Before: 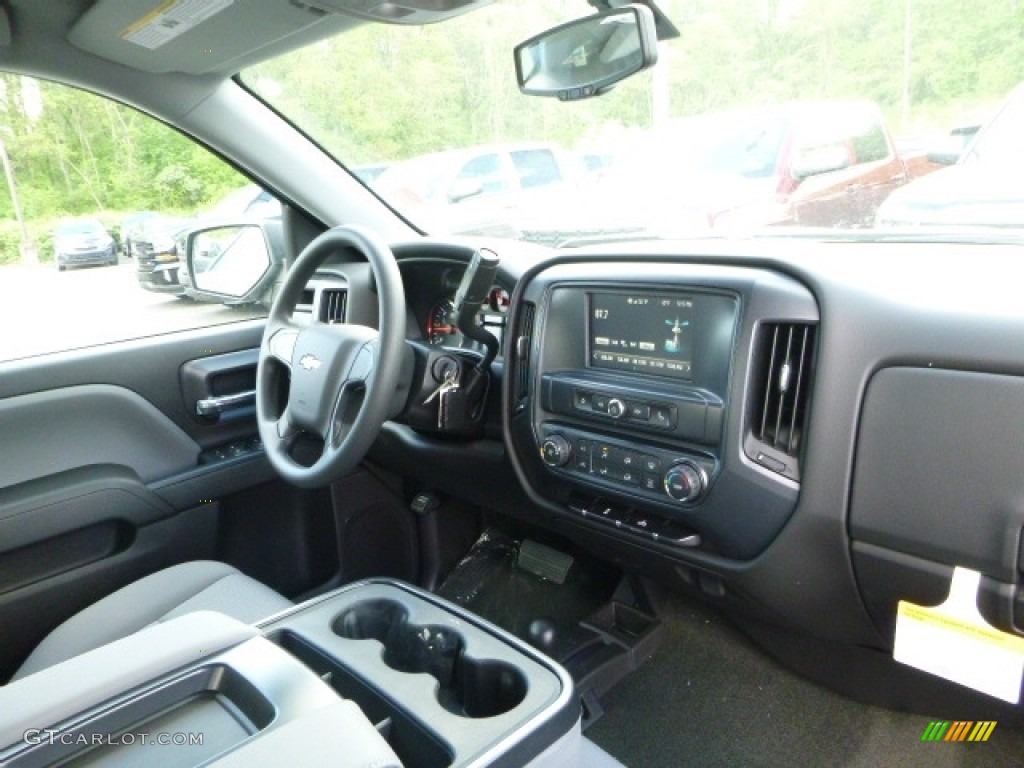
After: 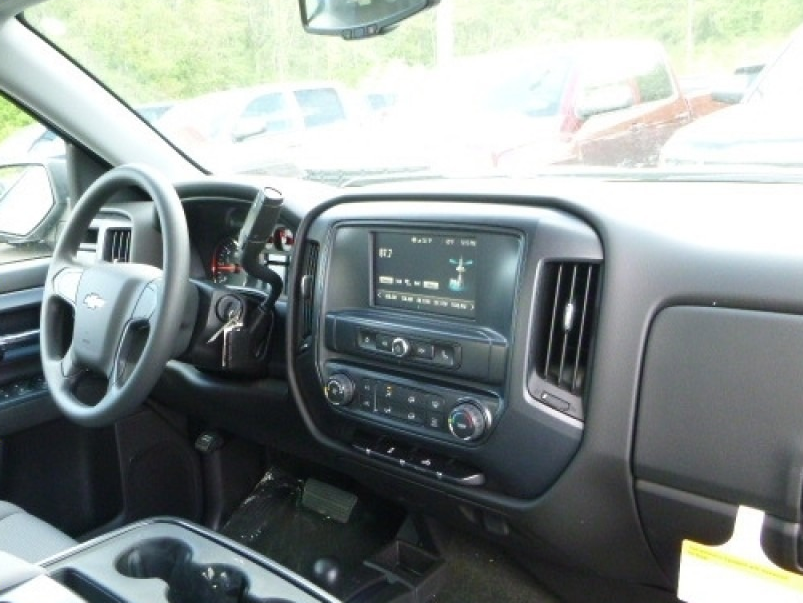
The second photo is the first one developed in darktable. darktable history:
crop and rotate: left 21.132%, top 8.065%, right 0.415%, bottom 13.365%
